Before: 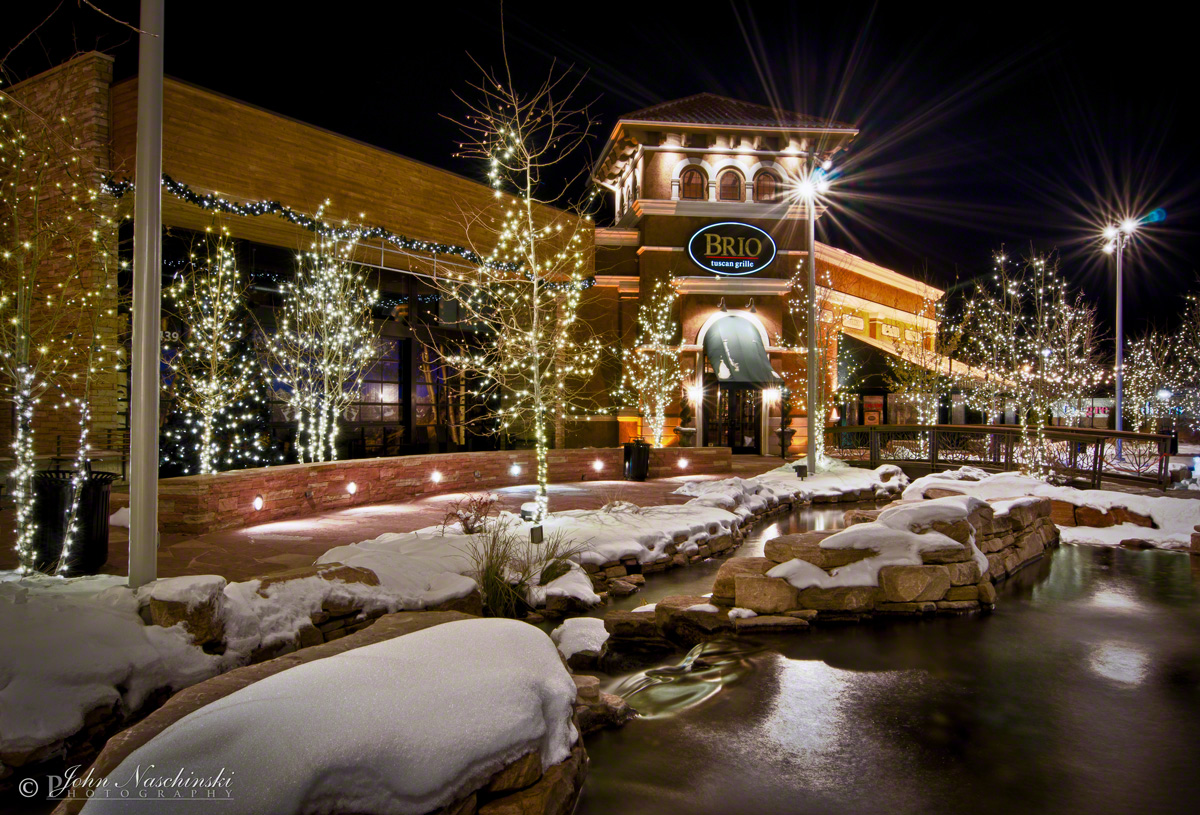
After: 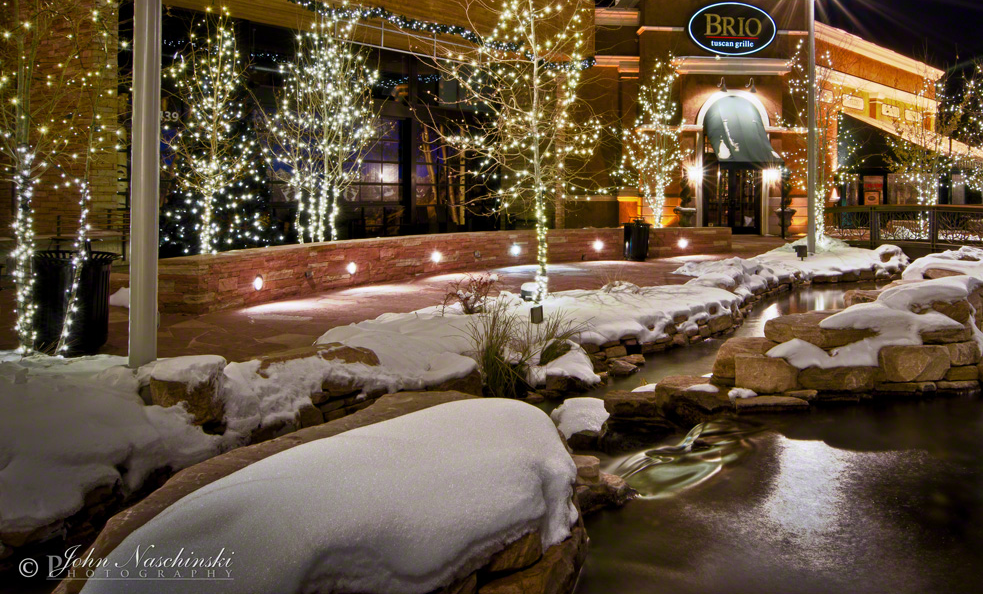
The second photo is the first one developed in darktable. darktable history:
crop: top 26.997%, right 18.054%
